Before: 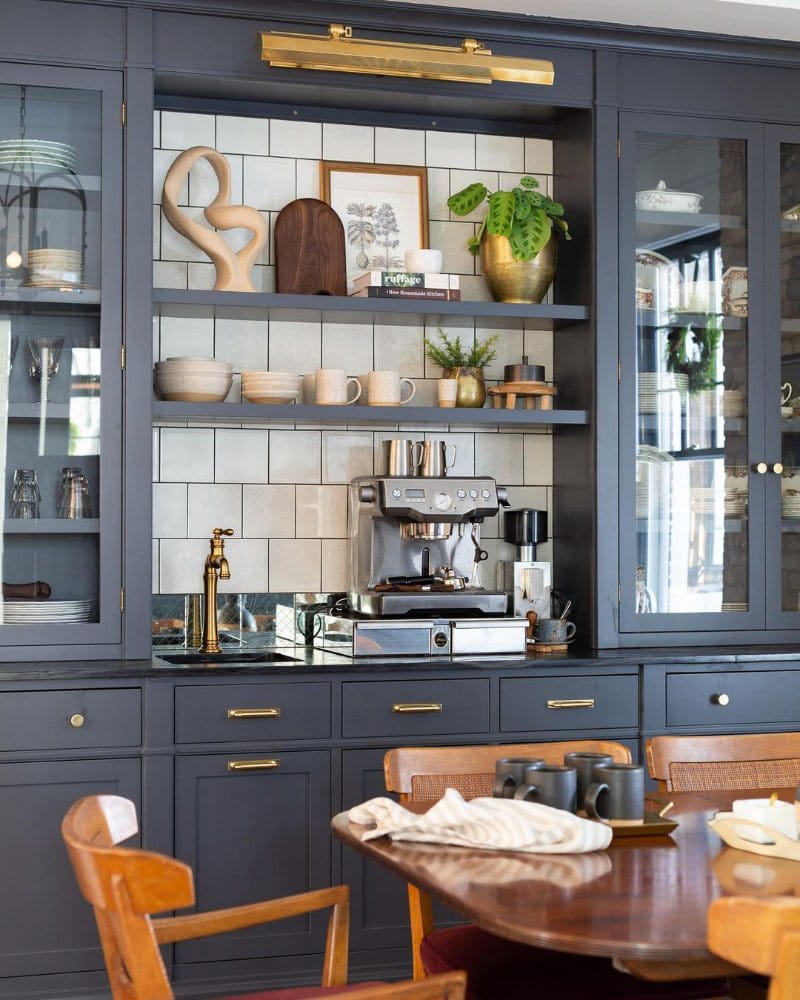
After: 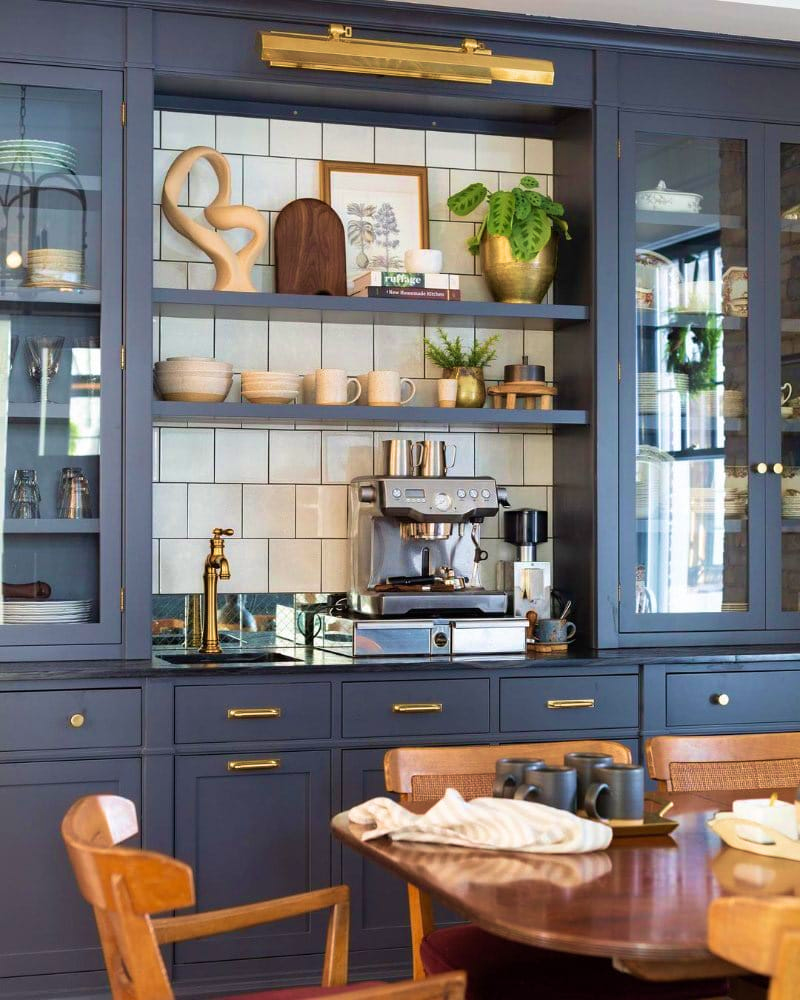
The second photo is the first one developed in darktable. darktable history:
velvia: strength 56%
